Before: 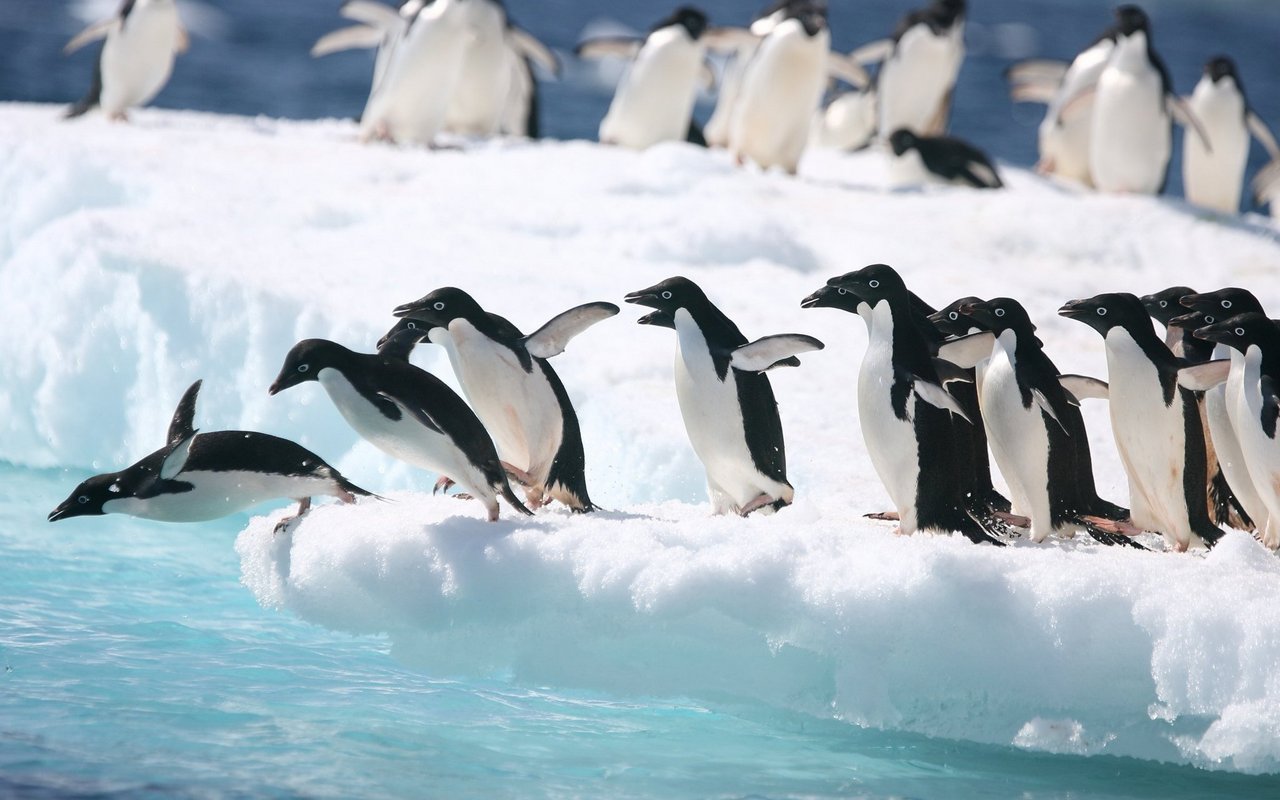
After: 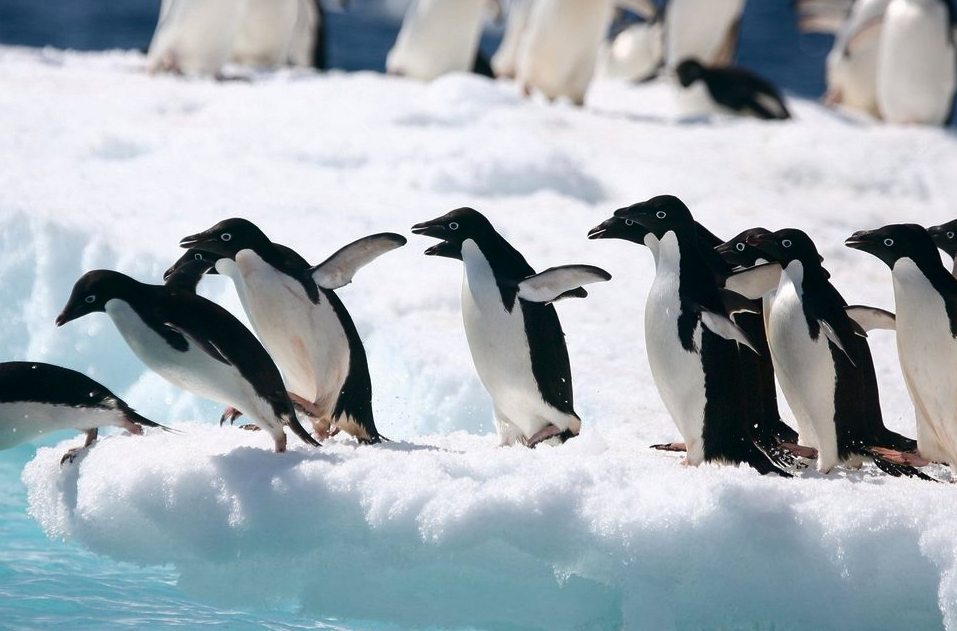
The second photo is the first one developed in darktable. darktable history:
contrast brightness saturation: brightness -0.217, saturation 0.075
crop: left 16.663%, top 8.657%, right 8.51%, bottom 12.44%
